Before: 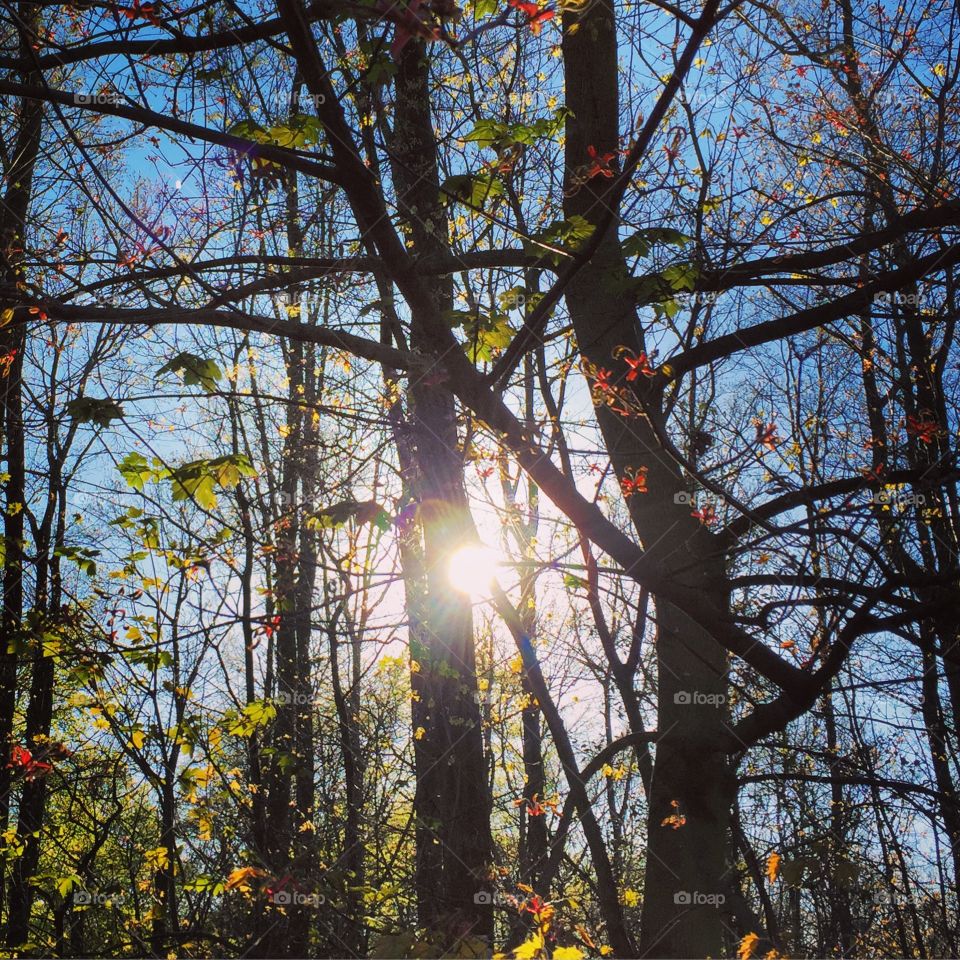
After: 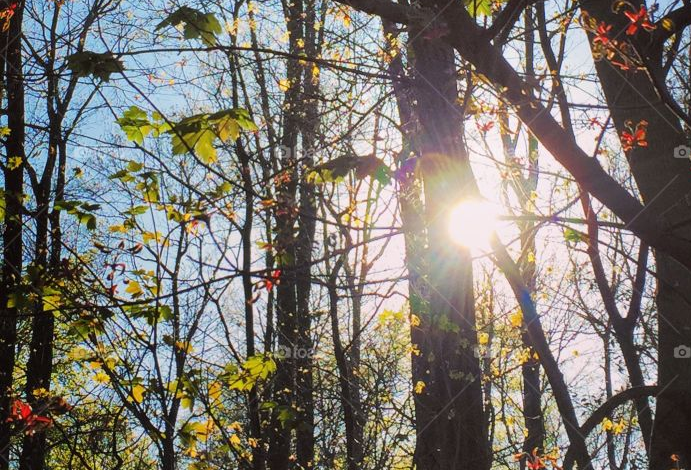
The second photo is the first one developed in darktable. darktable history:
crop: top 36.042%, right 27.969%, bottom 14.959%
